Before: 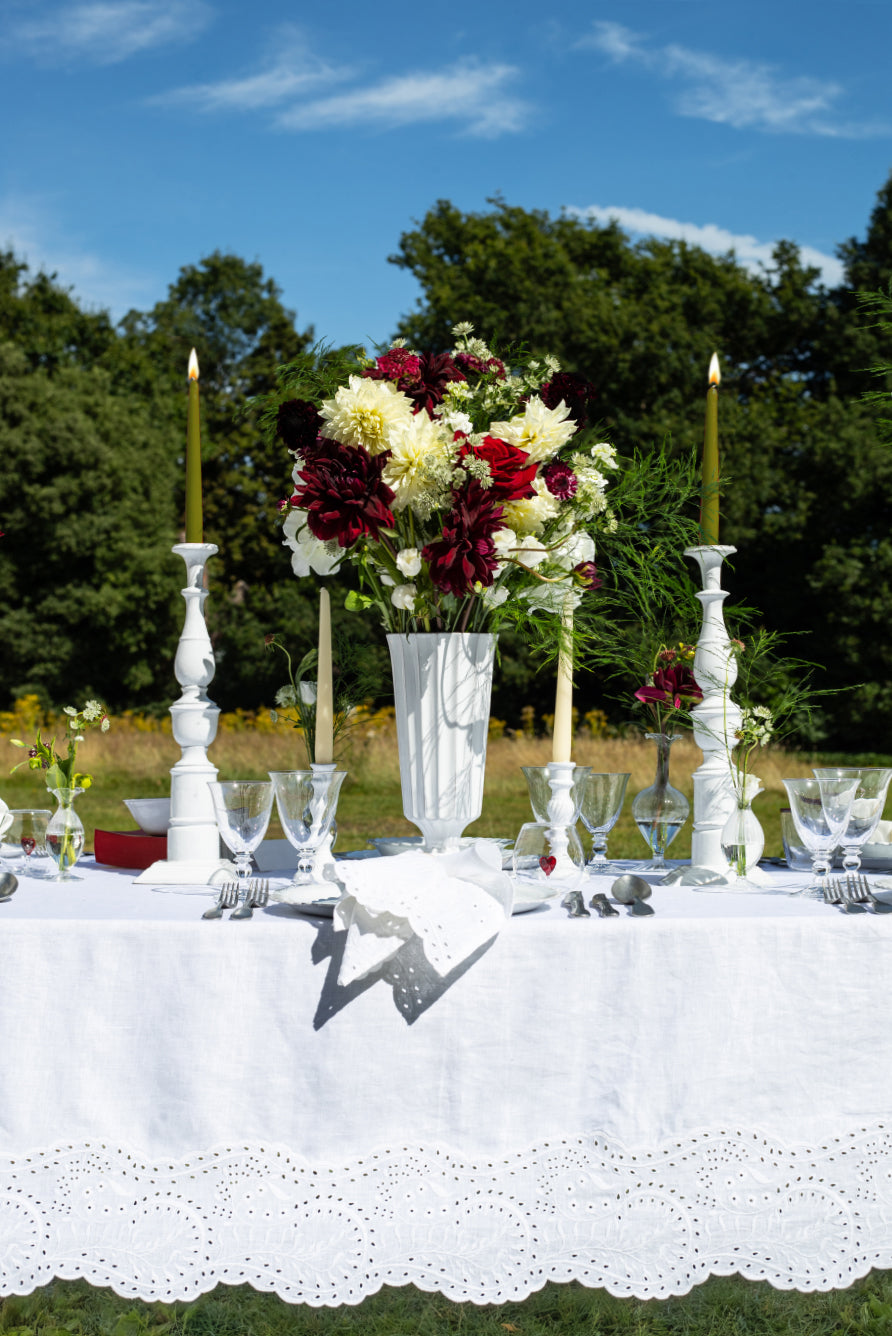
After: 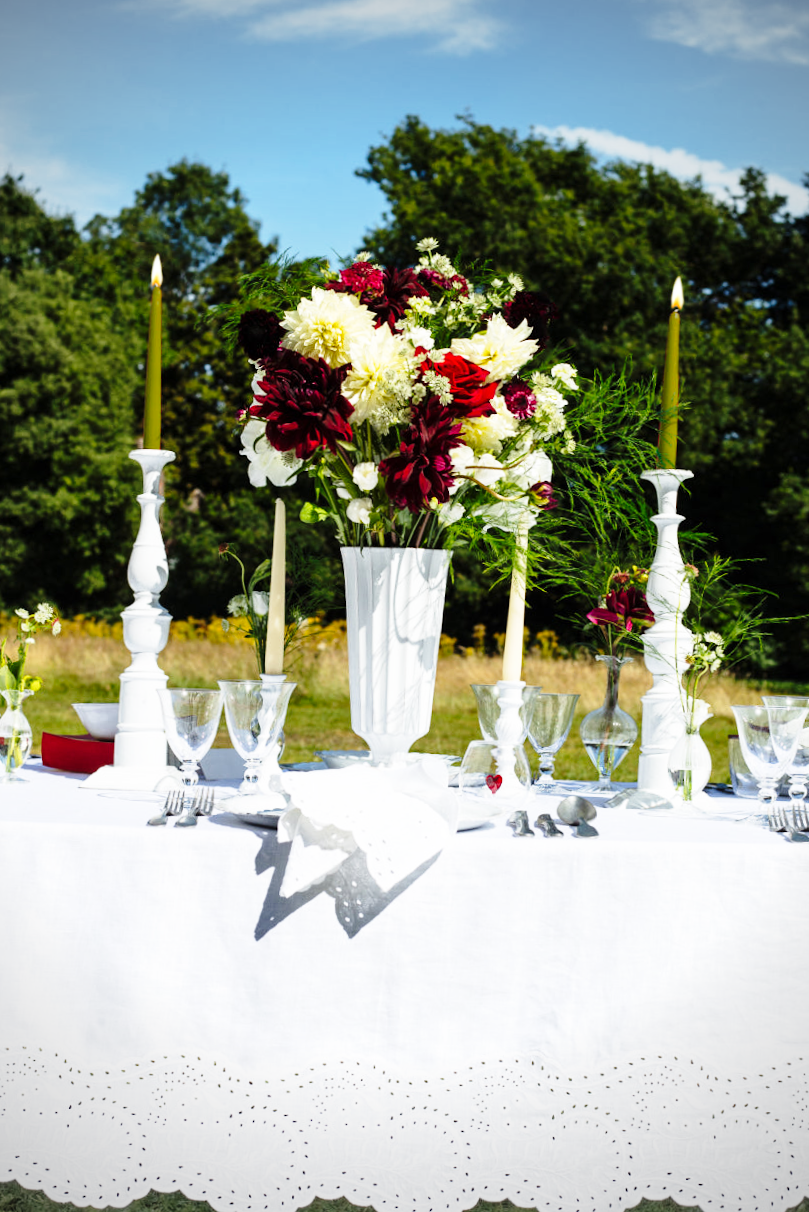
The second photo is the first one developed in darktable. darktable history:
crop and rotate: angle -1.96°, left 3.097%, top 4.154%, right 1.586%, bottom 0.529%
vignetting: fall-off start 74.49%, fall-off radius 65.9%, brightness -0.628, saturation -0.68
base curve: curves: ch0 [(0, 0) (0.028, 0.03) (0.121, 0.232) (0.46, 0.748) (0.859, 0.968) (1, 1)], preserve colors none
